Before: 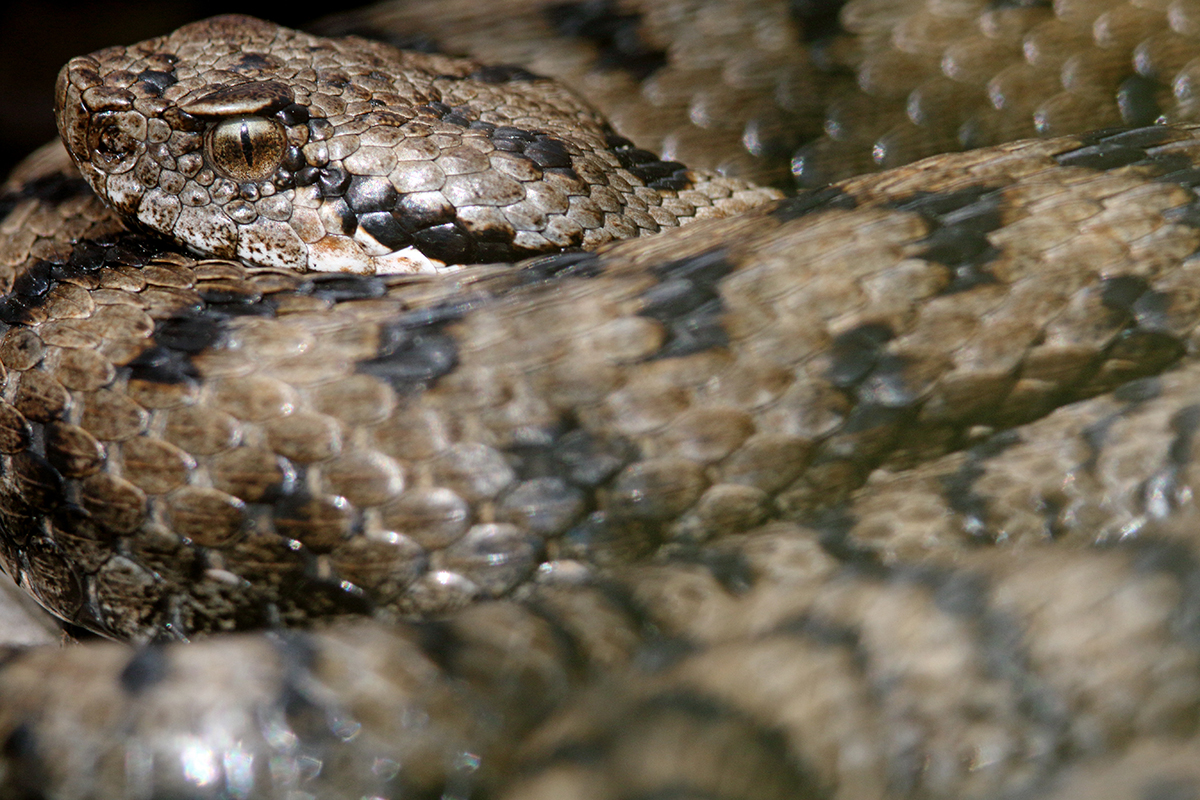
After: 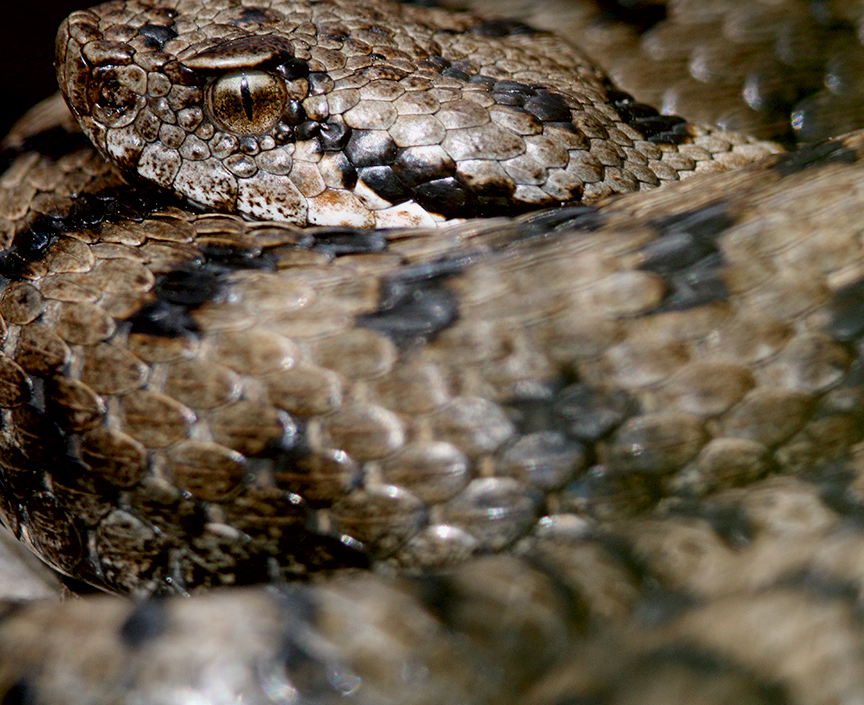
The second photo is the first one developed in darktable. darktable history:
exposure: black level correction 0.009, exposure -0.164 EV, compensate highlight preservation false
contrast brightness saturation: contrast 0.098, brightness 0.013, saturation 0.021
crop: top 5.779%, right 27.906%, bottom 5.572%
